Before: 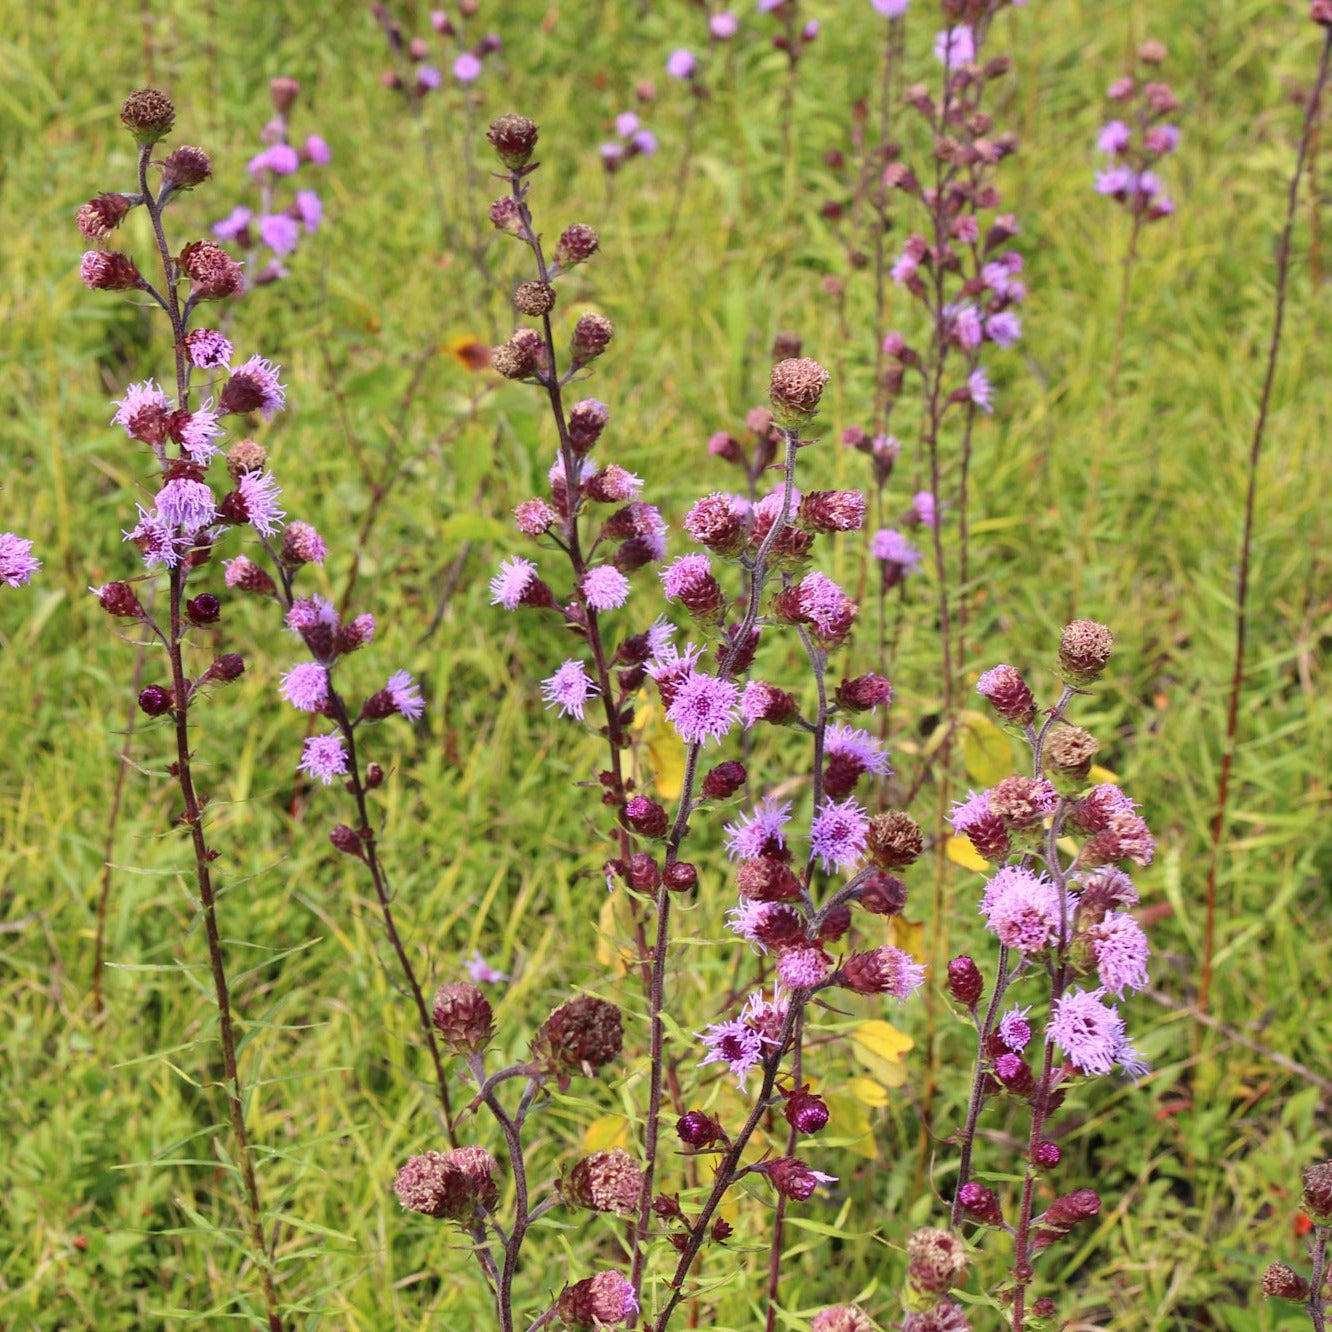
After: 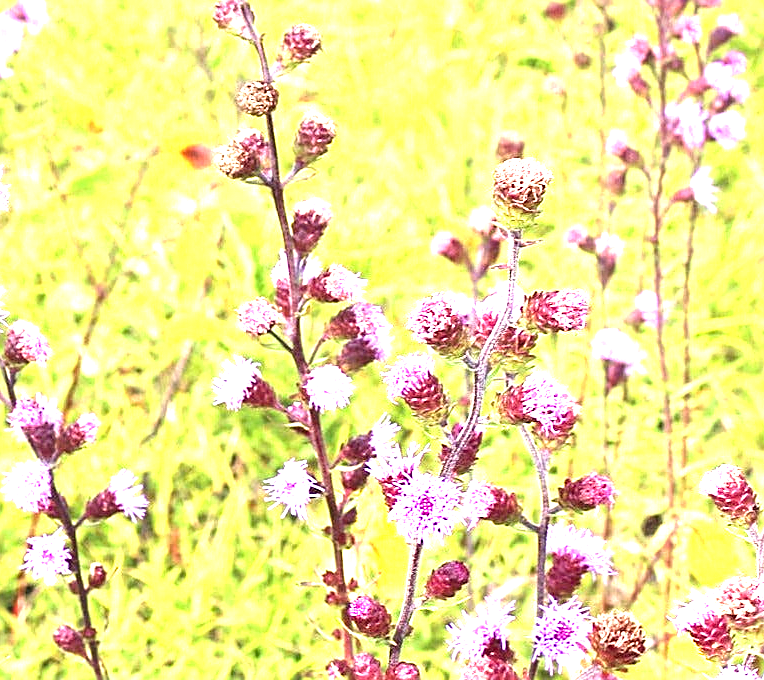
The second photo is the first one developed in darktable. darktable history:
crop: left 20.813%, top 15.058%, right 21.767%, bottom 33.878%
exposure: black level correction 0, exposure 2.164 EV, compensate highlight preservation false
sharpen: amount 0.744
